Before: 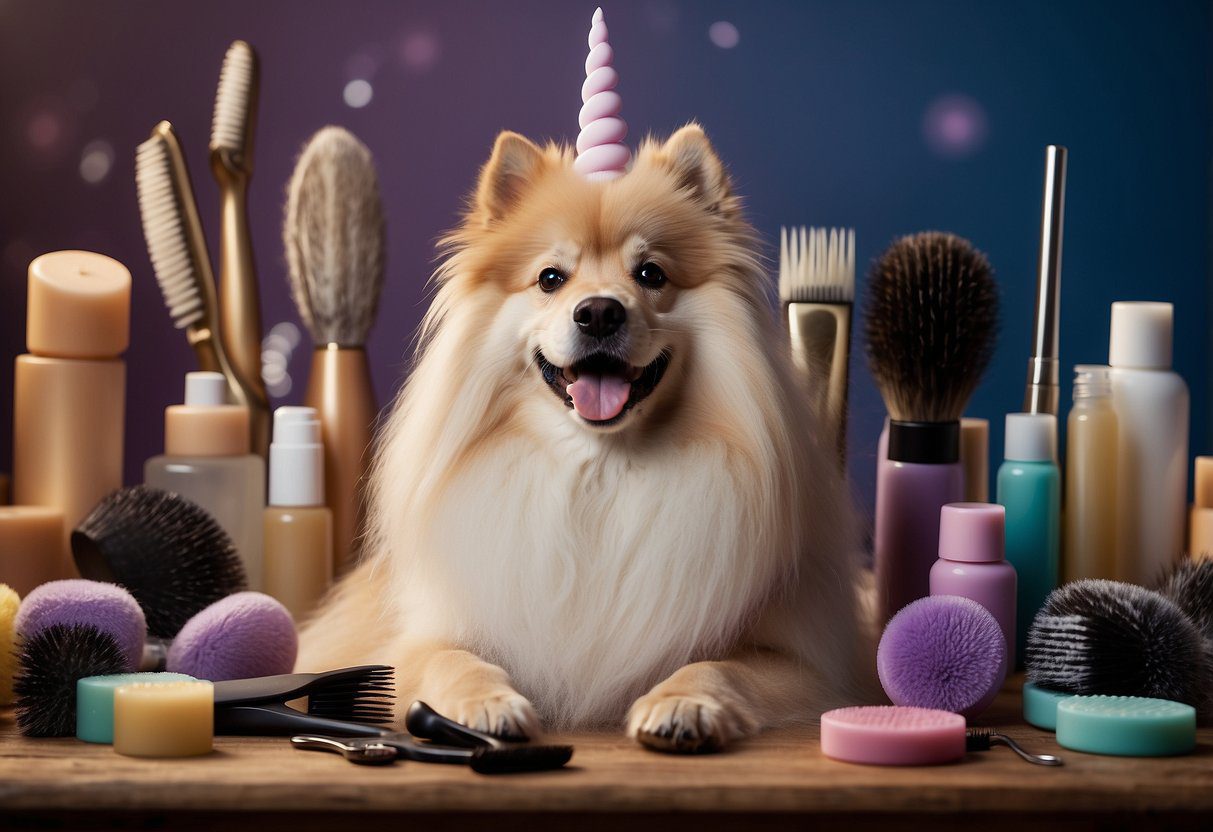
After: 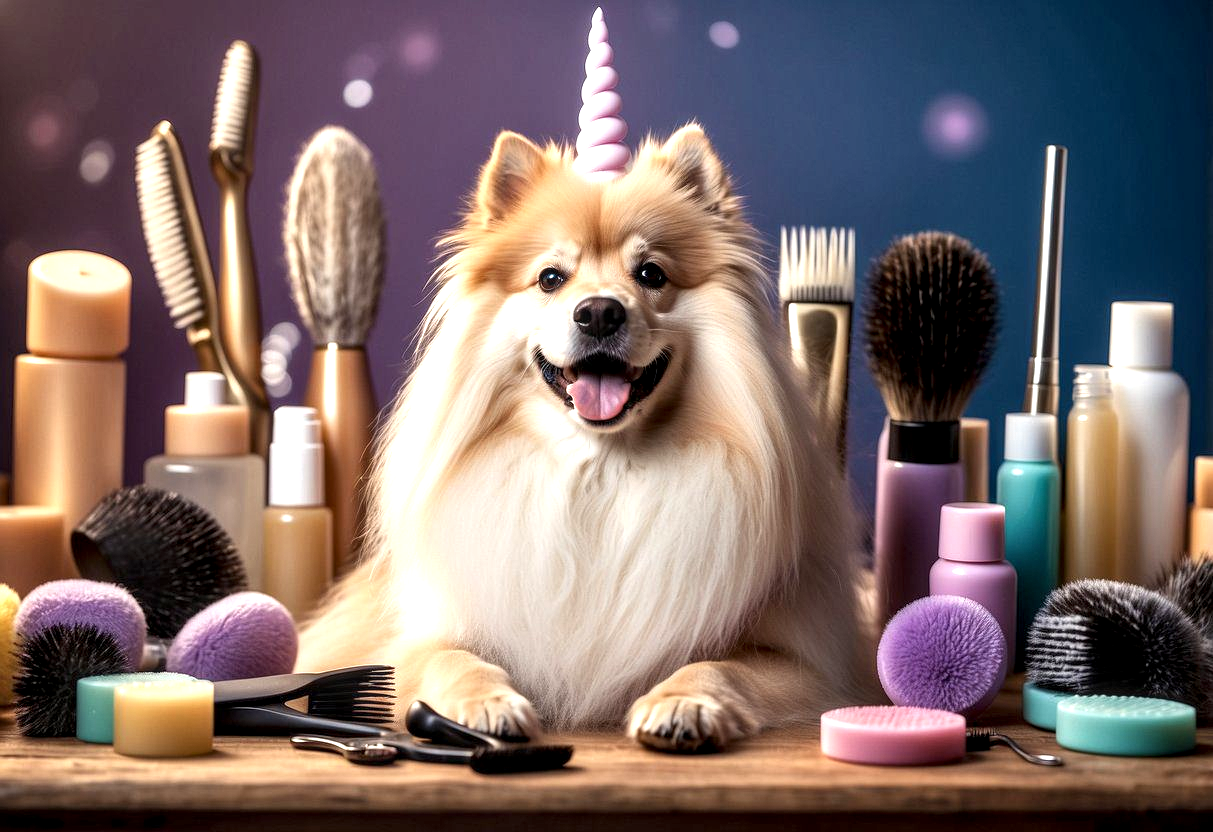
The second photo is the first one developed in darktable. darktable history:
exposure: exposure 0.74 EV, compensate highlight preservation false
local contrast: detail 150%
